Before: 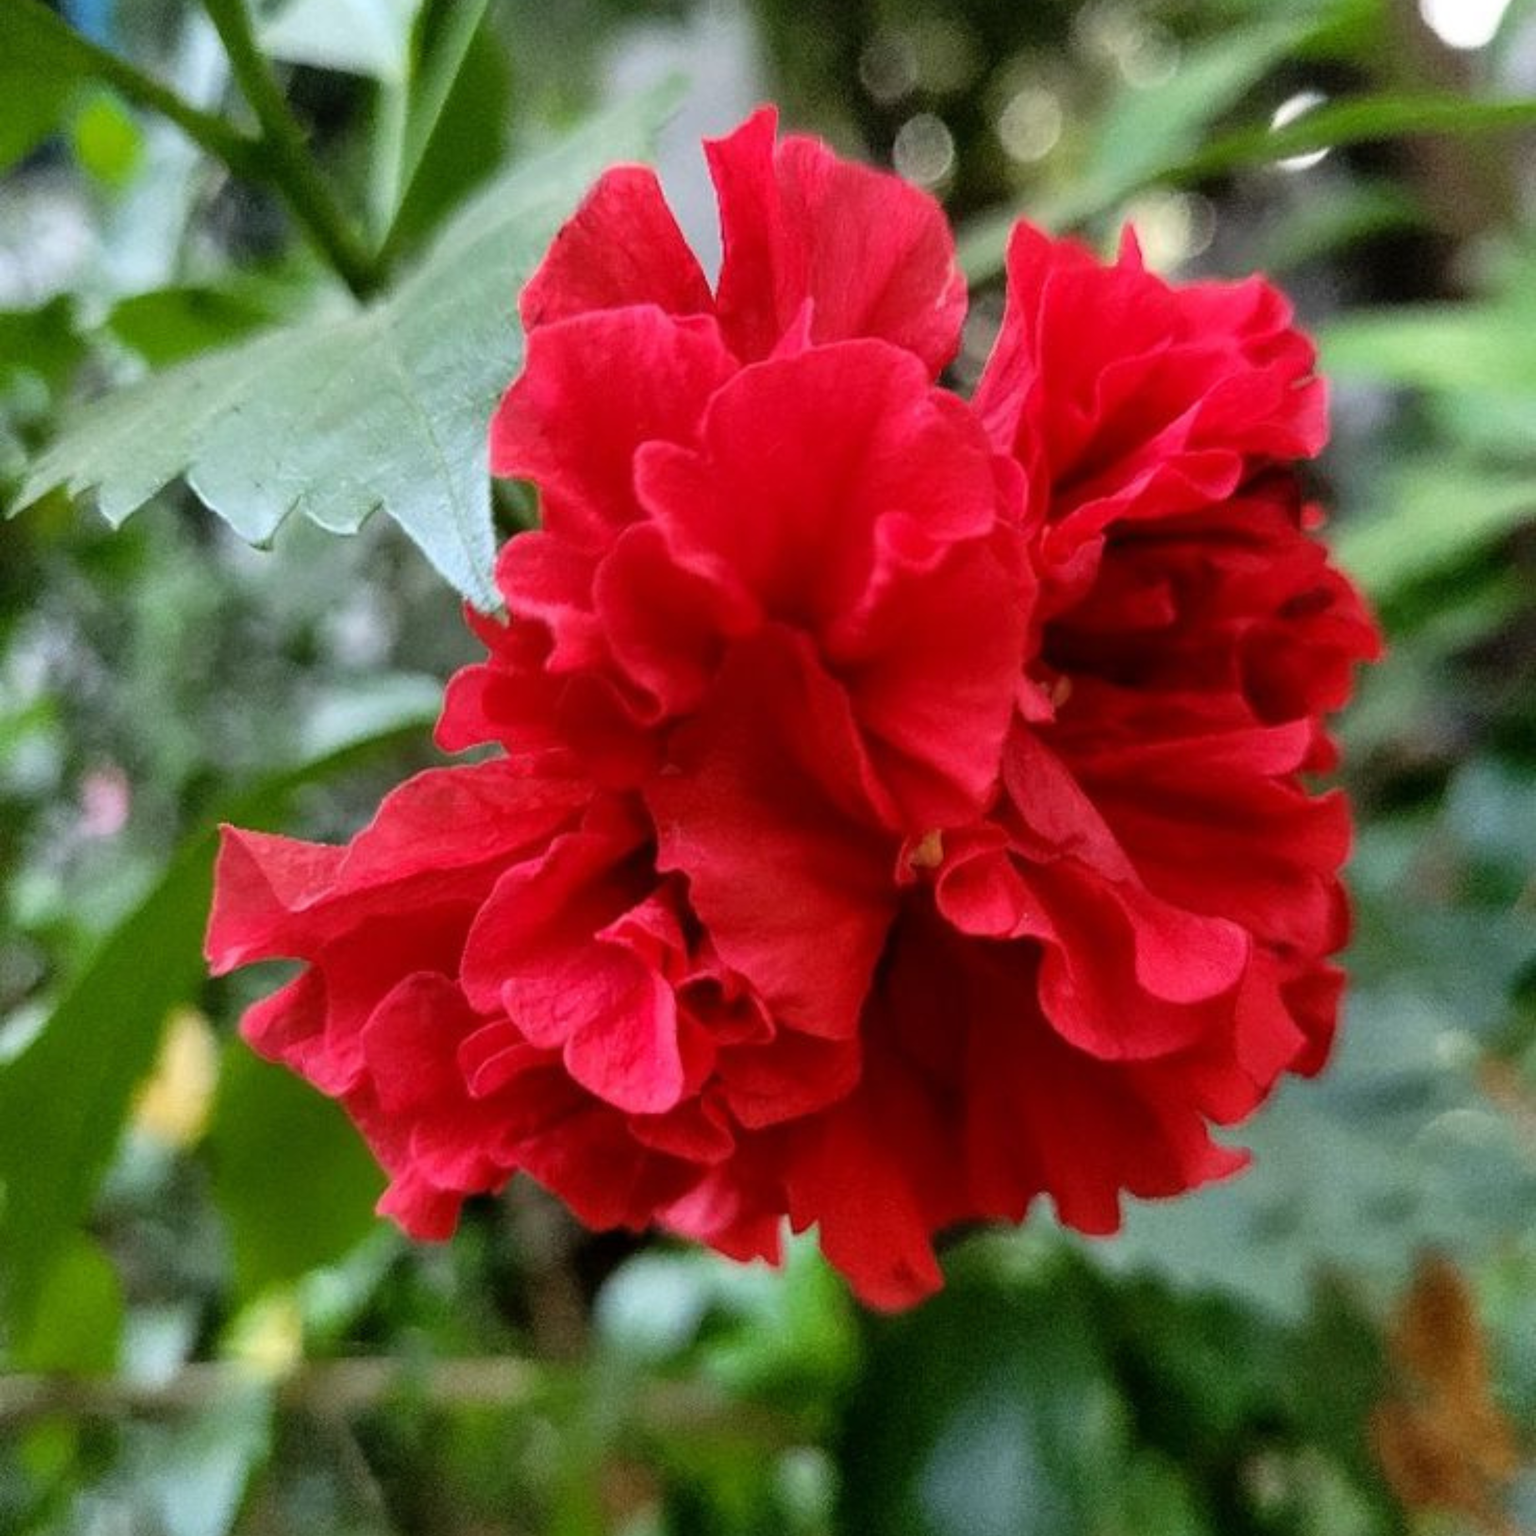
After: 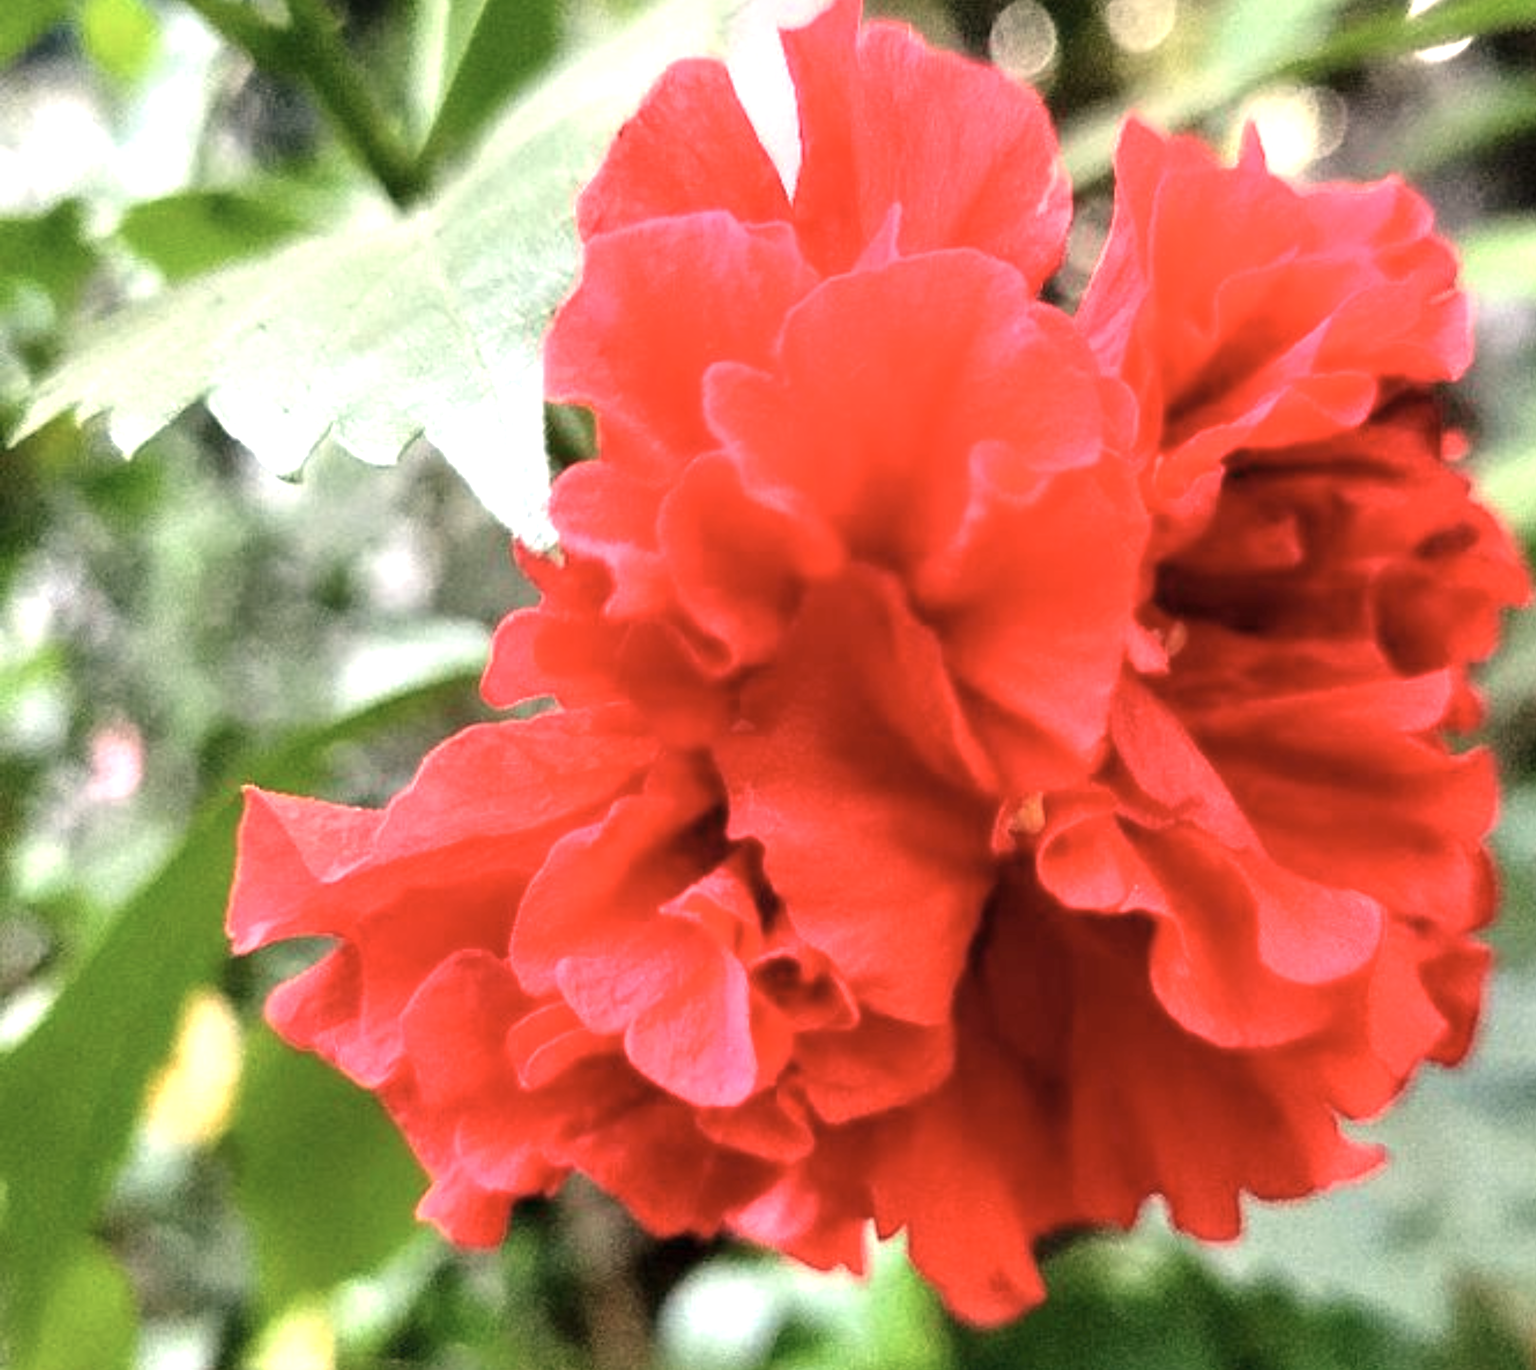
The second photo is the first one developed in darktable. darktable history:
white balance: red 1.127, blue 0.943
crop: top 7.49%, right 9.717%, bottom 11.943%
color correction: saturation 0.8
exposure: exposure 1.061 EV, compensate highlight preservation false
